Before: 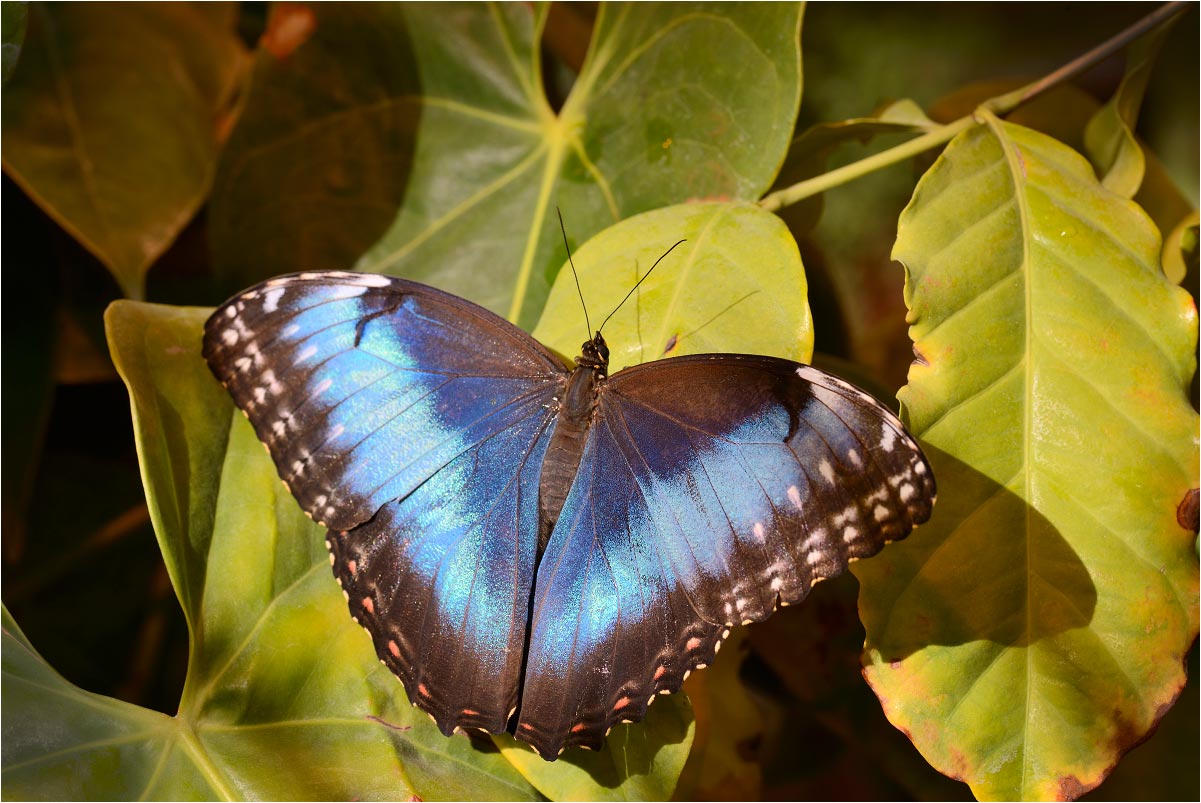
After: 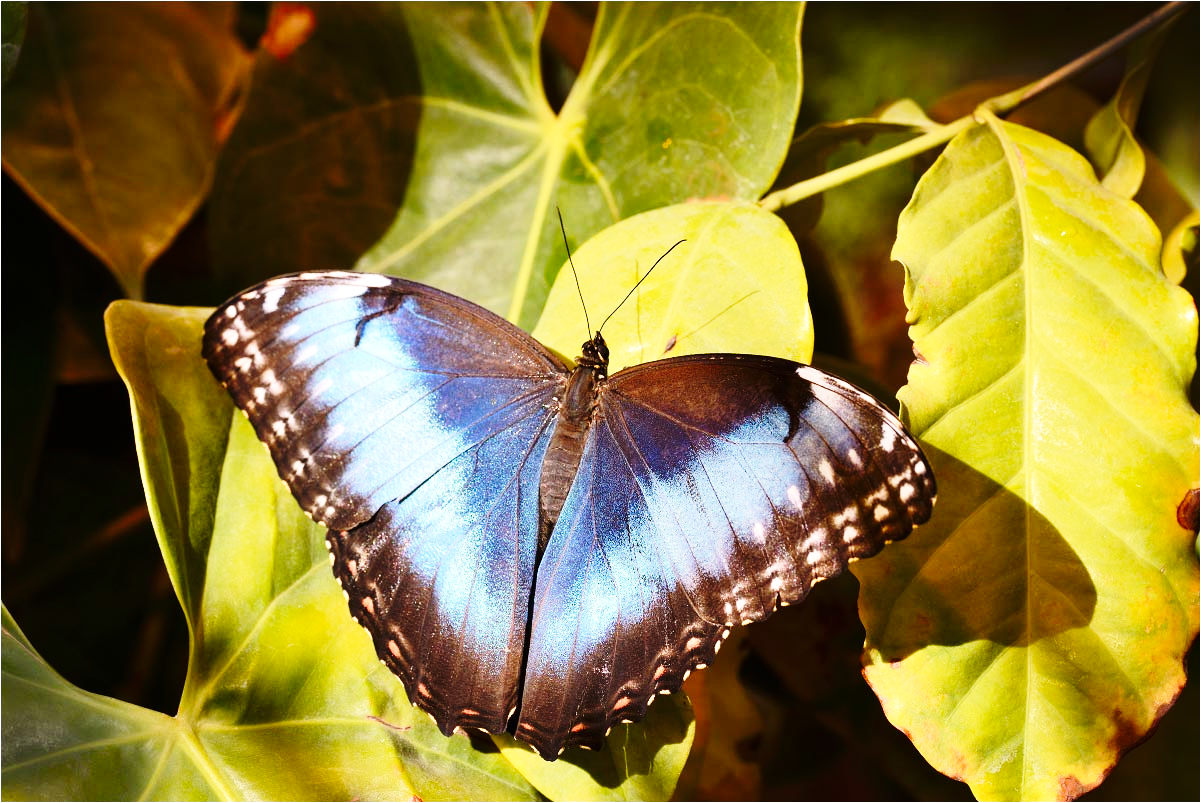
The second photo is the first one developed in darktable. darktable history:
tone equalizer: -8 EV -0.405 EV, -7 EV -0.389 EV, -6 EV -0.303 EV, -5 EV -0.199 EV, -3 EV 0.251 EV, -2 EV 0.312 EV, -1 EV 0.375 EV, +0 EV 0.406 EV, edges refinement/feathering 500, mask exposure compensation -1.57 EV, preserve details no
base curve: curves: ch0 [(0, 0) (0.028, 0.03) (0.121, 0.232) (0.46, 0.748) (0.859, 0.968) (1, 1)], preserve colors none
